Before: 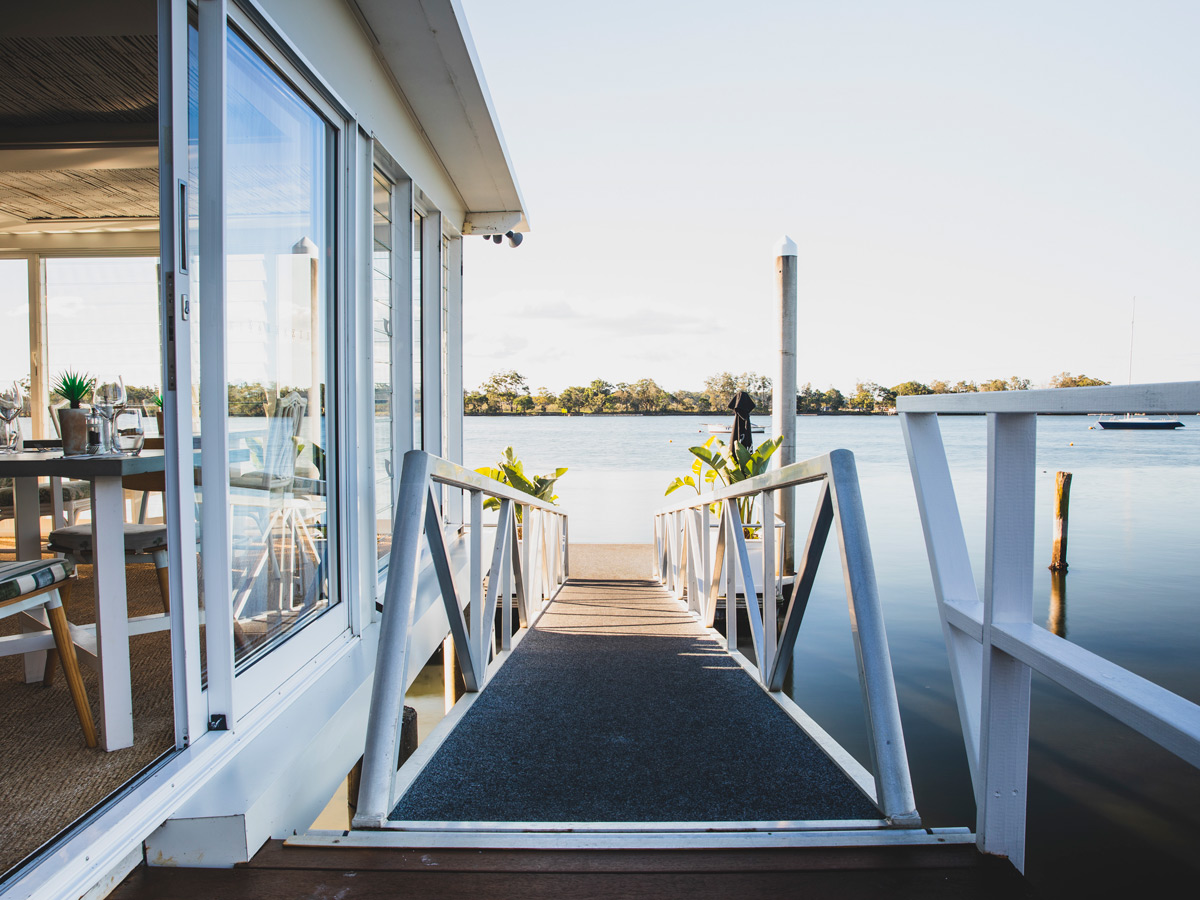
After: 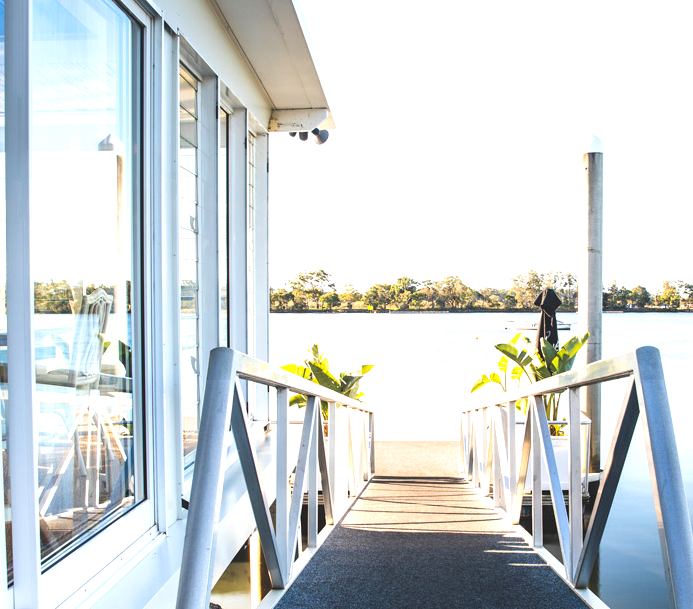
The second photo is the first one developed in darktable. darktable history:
exposure: black level correction 0, exposure 0.694 EV, compensate highlight preservation false
crop: left 16.213%, top 11.471%, right 26.03%, bottom 20.812%
